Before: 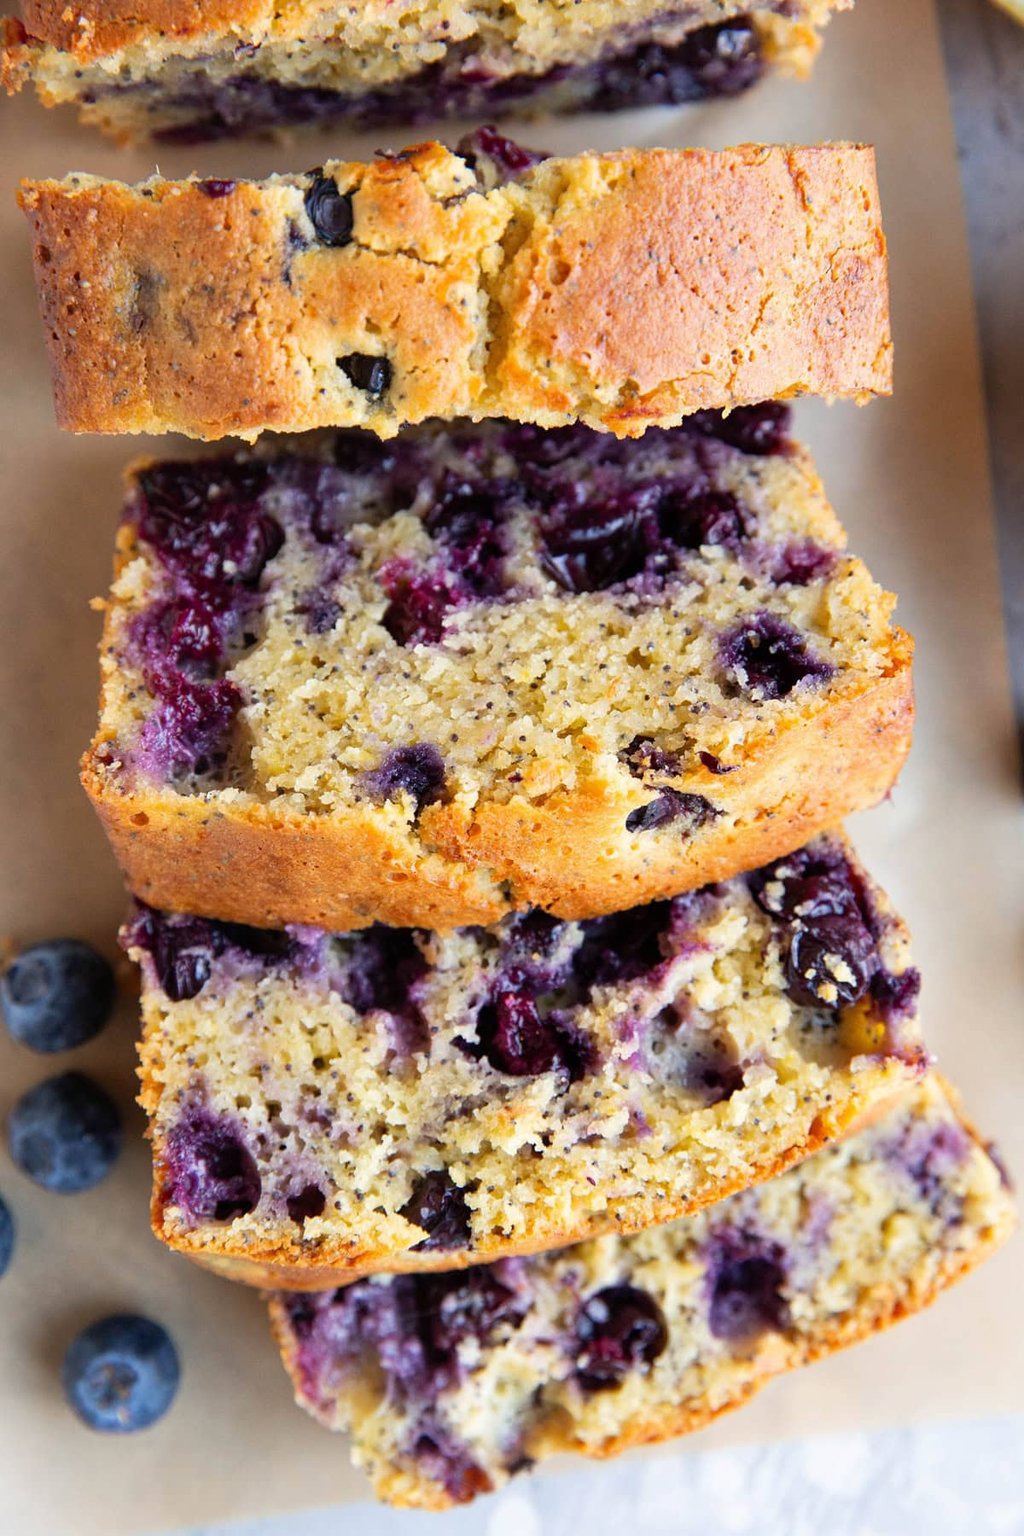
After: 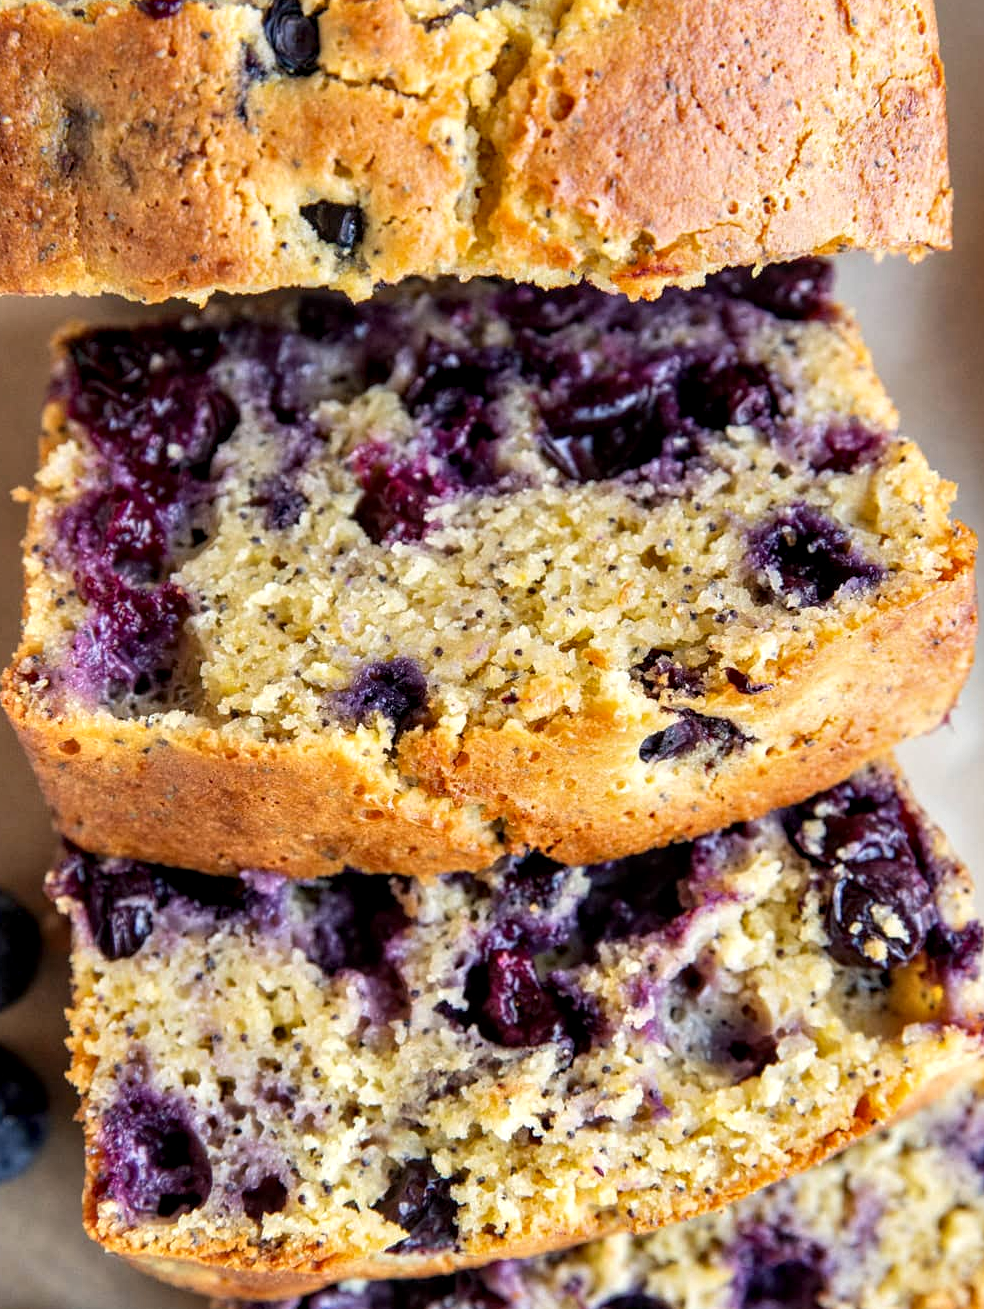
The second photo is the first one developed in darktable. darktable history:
local contrast: detail 130%
contrast equalizer: y [[0.526, 0.53, 0.532, 0.532, 0.53, 0.525], [0.5 ×6], [0.5 ×6], [0 ×6], [0 ×6]]
crop: left 7.856%, top 11.836%, right 10.12%, bottom 15.387%
